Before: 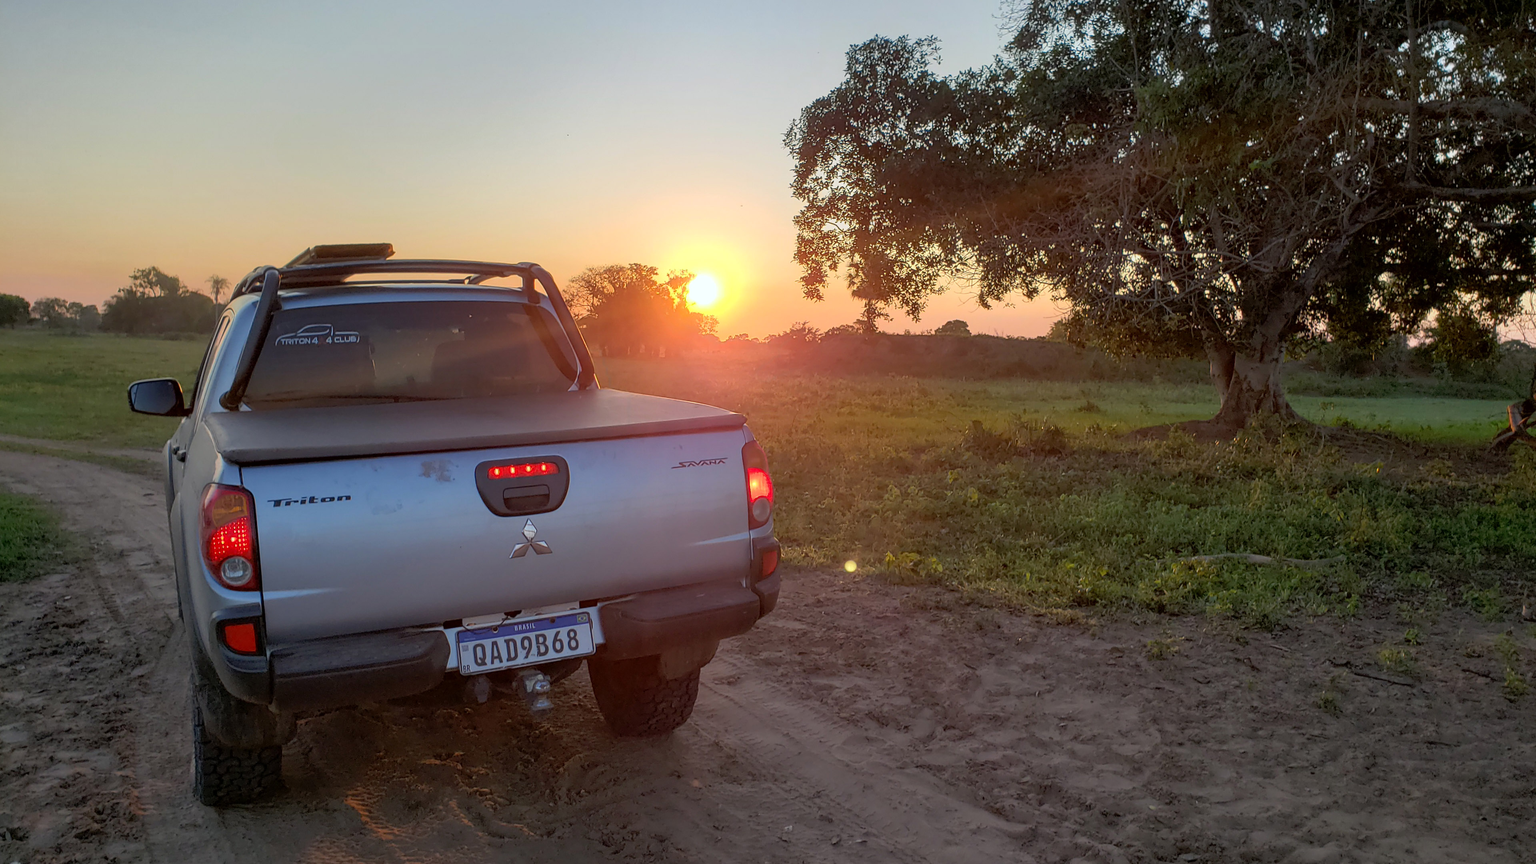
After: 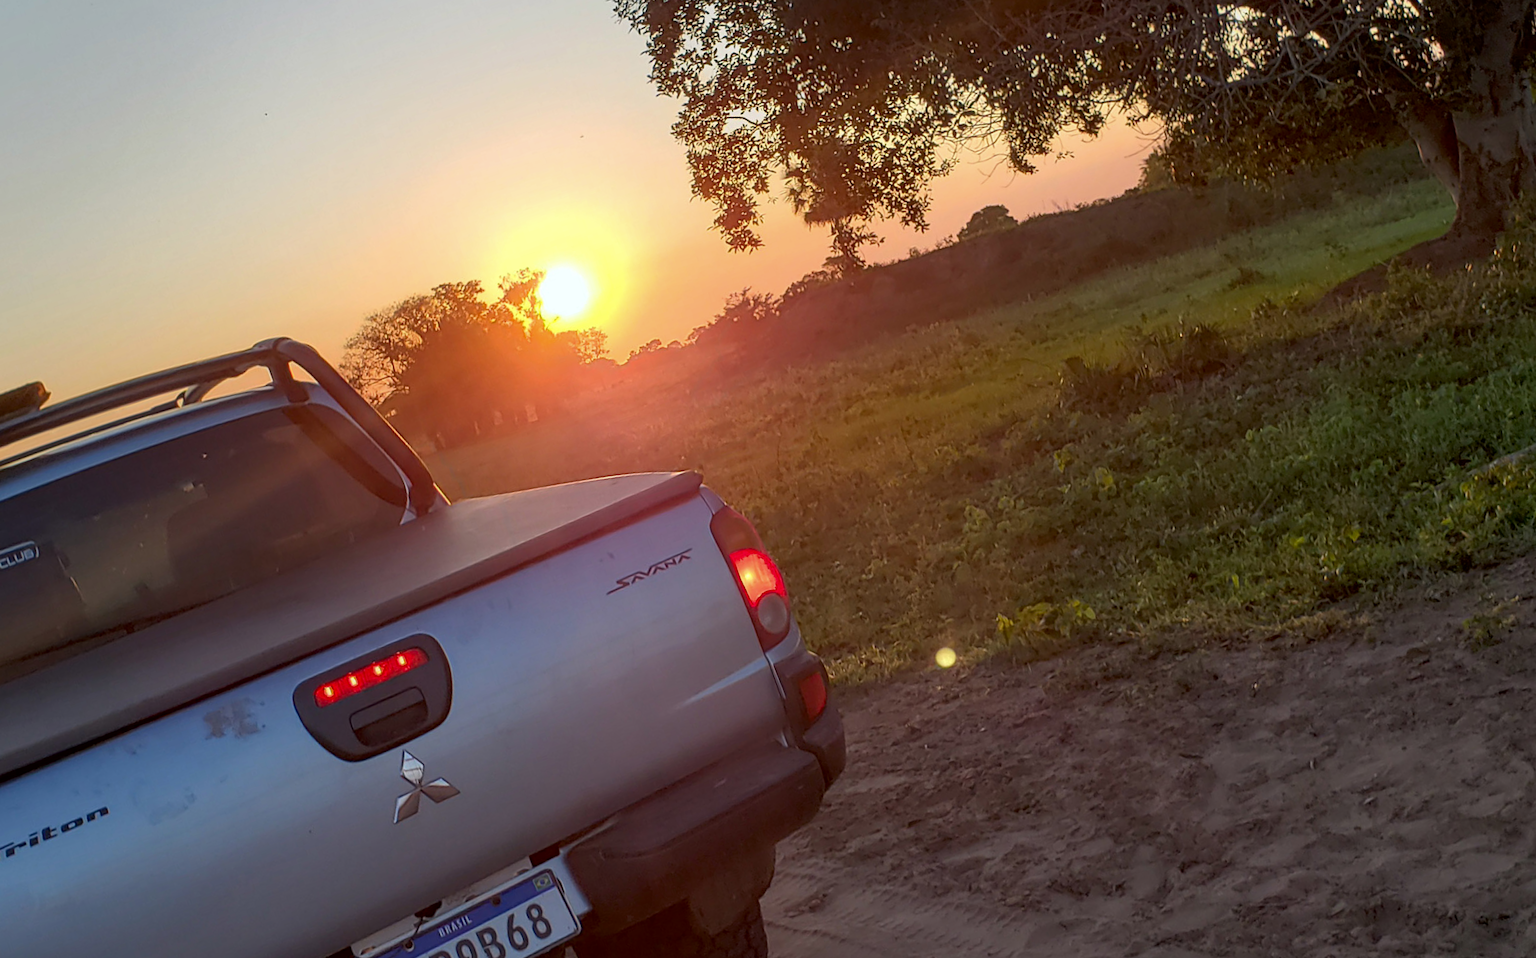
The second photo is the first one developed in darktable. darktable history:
crop and rotate: angle 18.11°, left 6.945%, right 3.998%, bottom 1.161%
contrast brightness saturation: brightness -0.096
